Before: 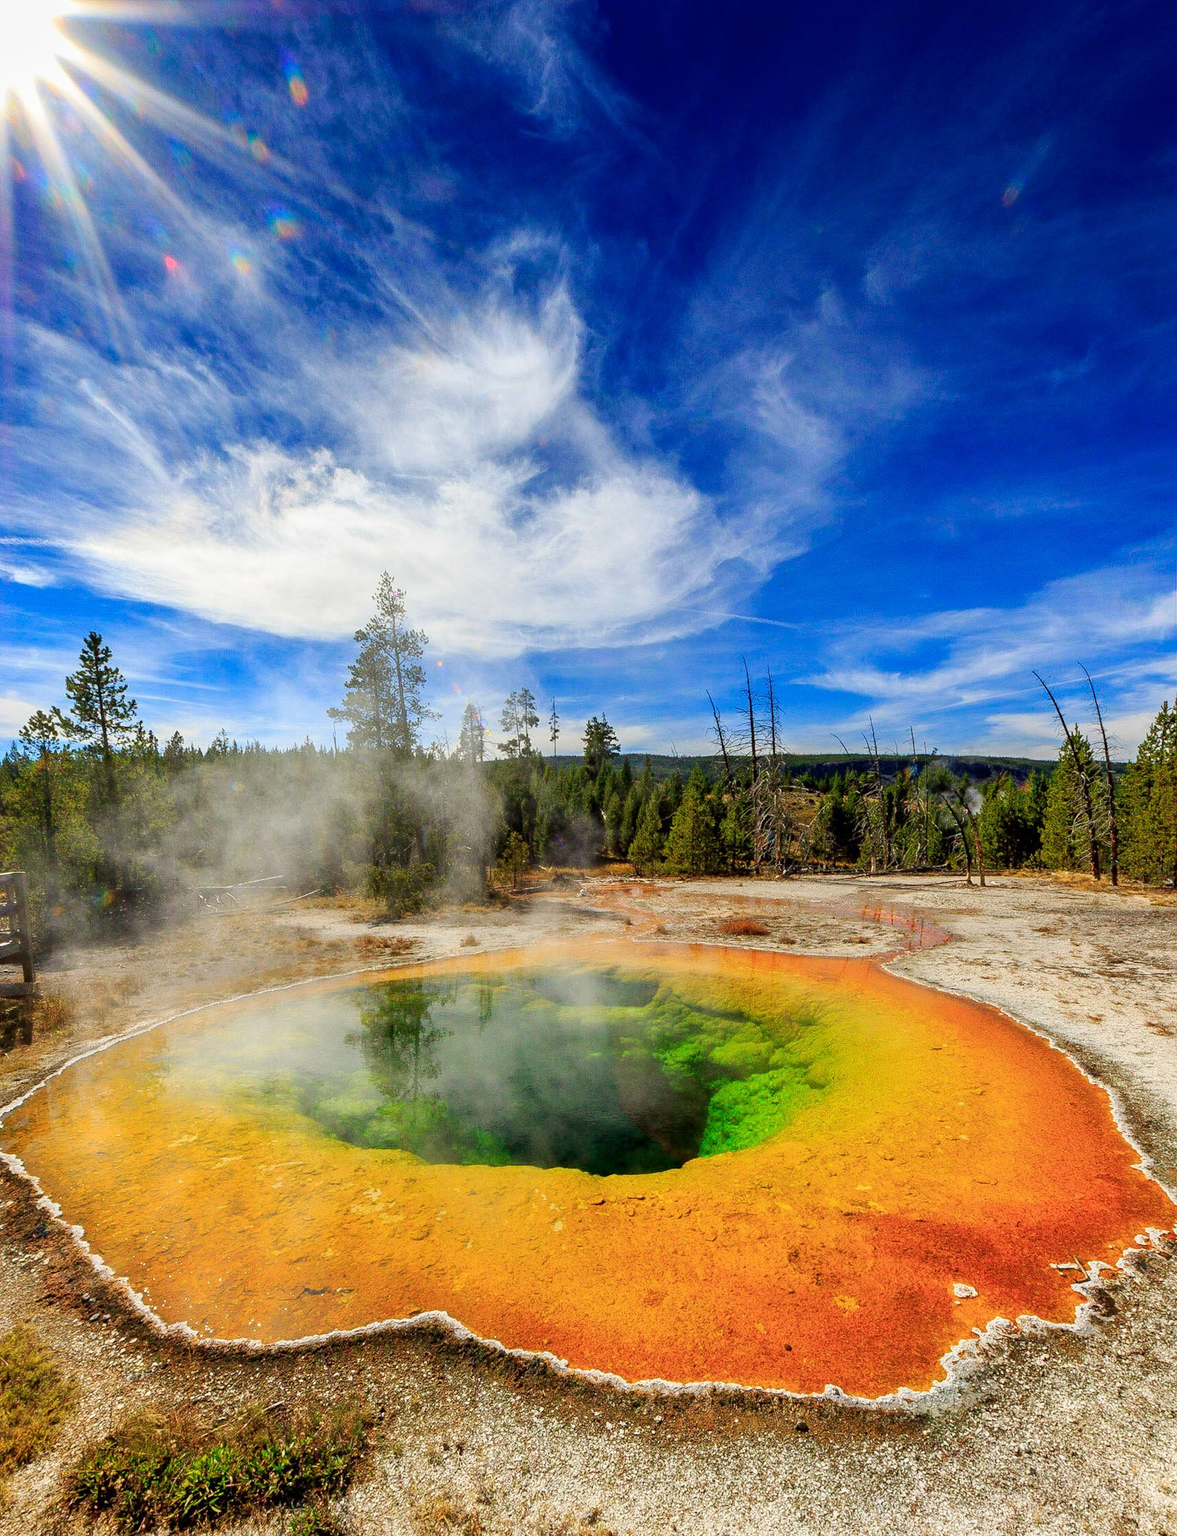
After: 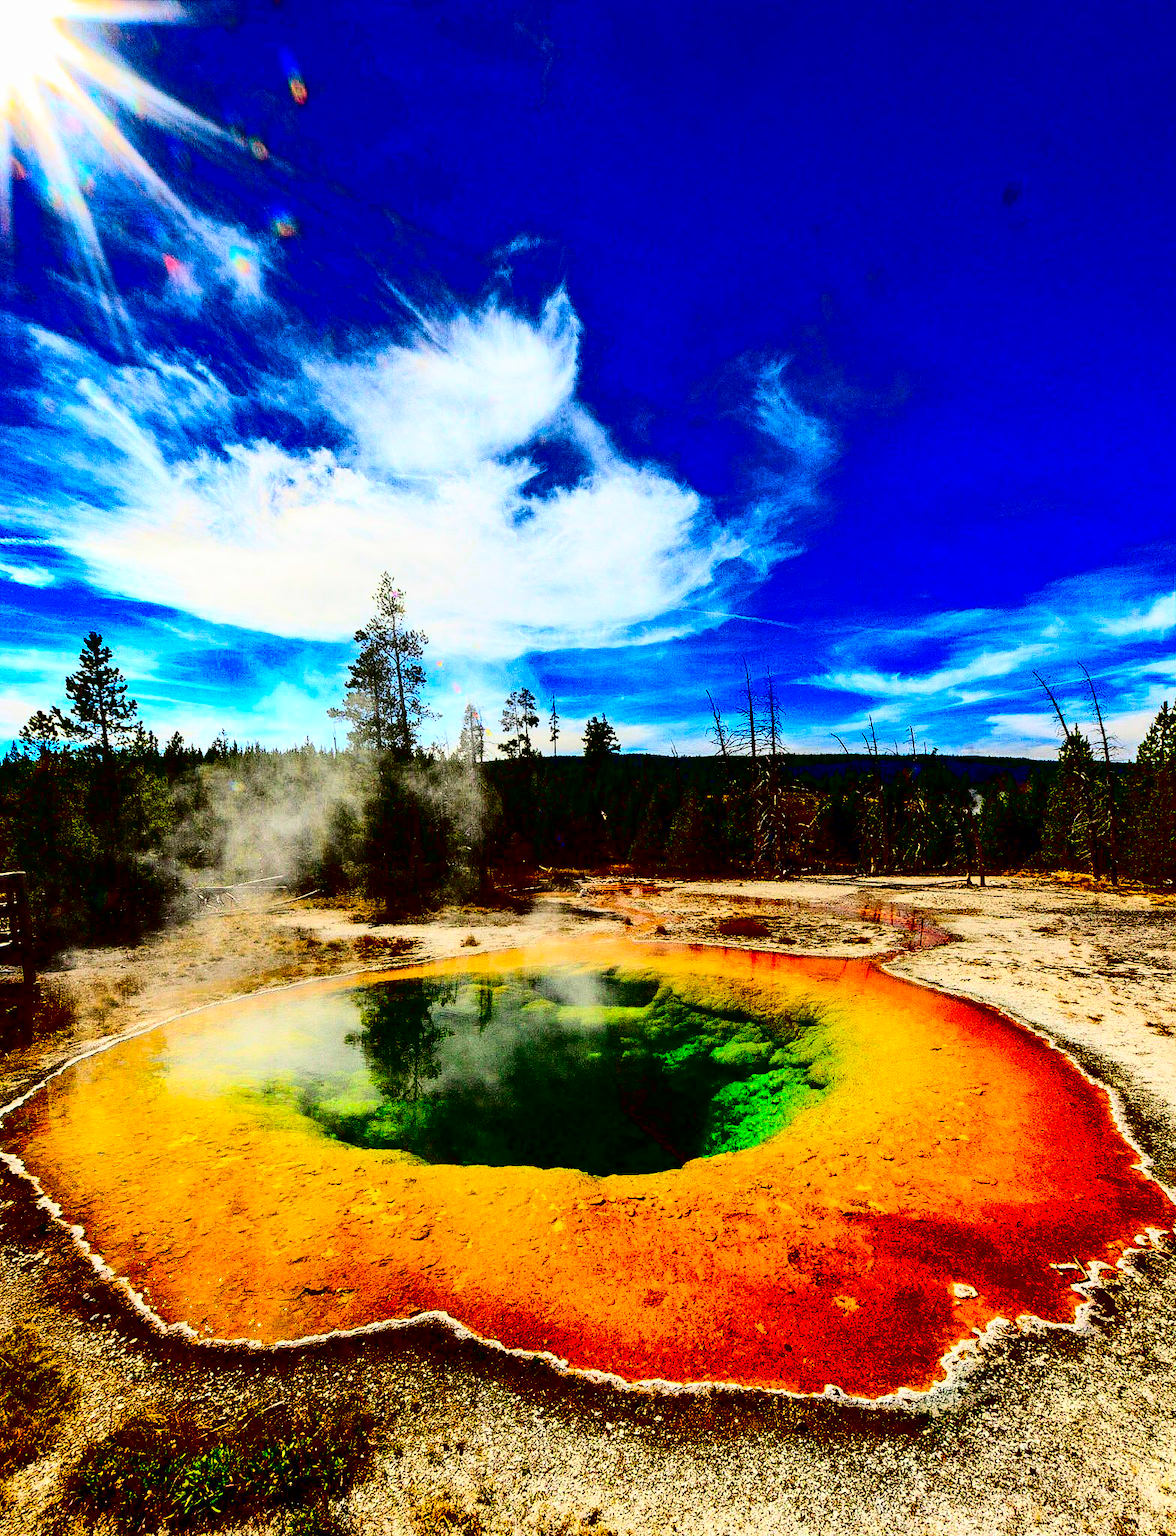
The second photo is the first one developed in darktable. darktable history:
color zones: curves: ch0 [(0.068, 0.464) (0.25, 0.5) (0.48, 0.508) (0.75, 0.536) (0.886, 0.476) (0.967, 0.456)]; ch1 [(0.066, 0.456) (0.25, 0.5) (0.616, 0.508) (0.746, 0.56) (0.934, 0.444)]
contrast brightness saturation: contrast 0.76, brightness -0.988, saturation 0.982
